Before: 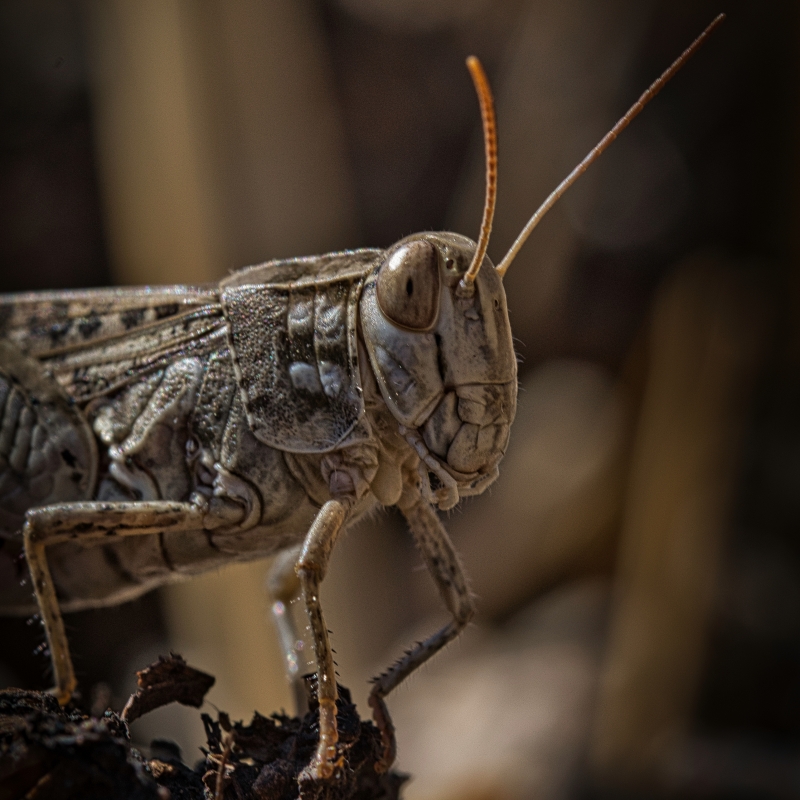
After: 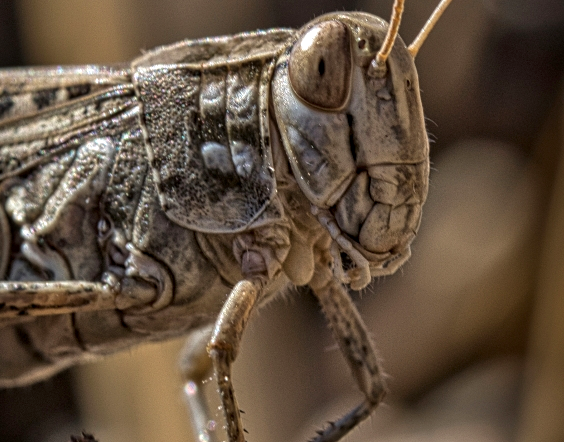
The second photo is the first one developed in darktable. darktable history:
exposure: exposure 0.6 EV, compensate highlight preservation false
local contrast: on, module defaults
crop: left 11.123%, top 27.61%, right 18.3%, bottom 17.034%
